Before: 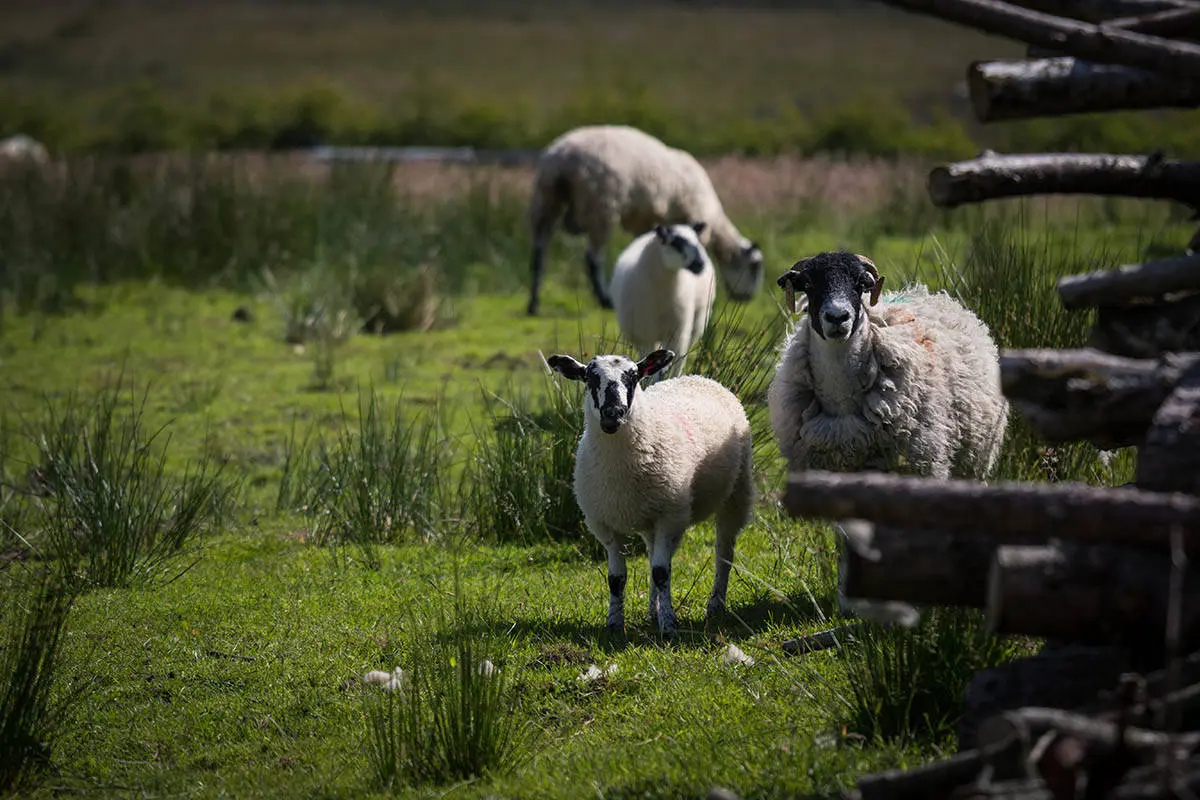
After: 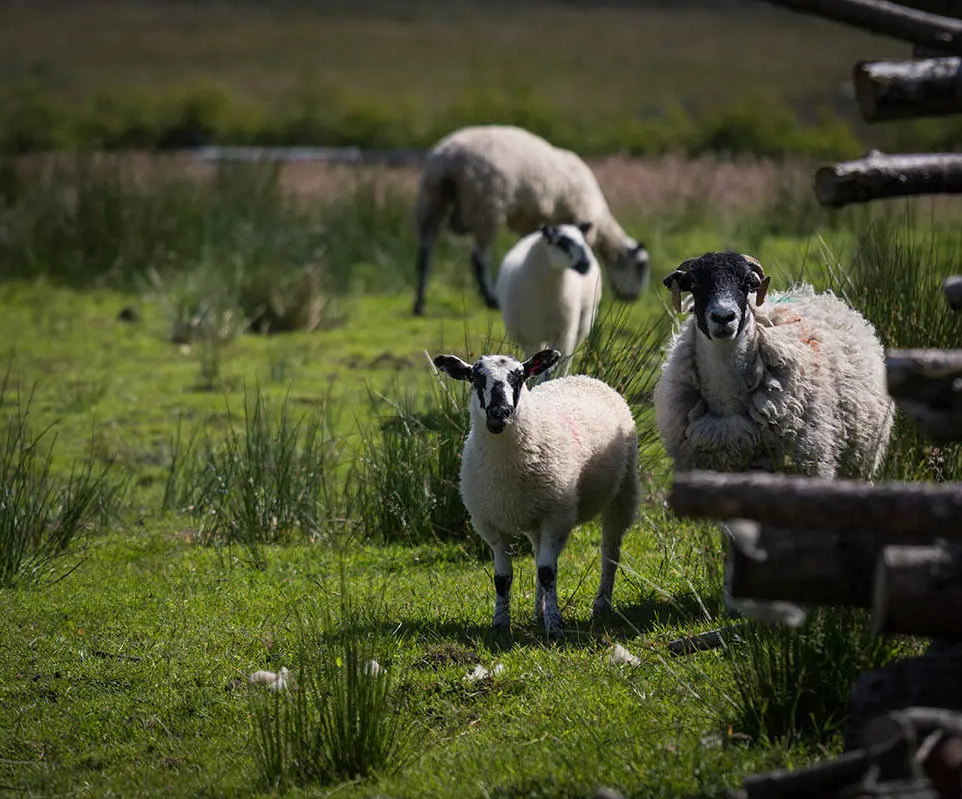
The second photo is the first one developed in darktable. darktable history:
crop and rotate: left 9.539%, right 10.28%
